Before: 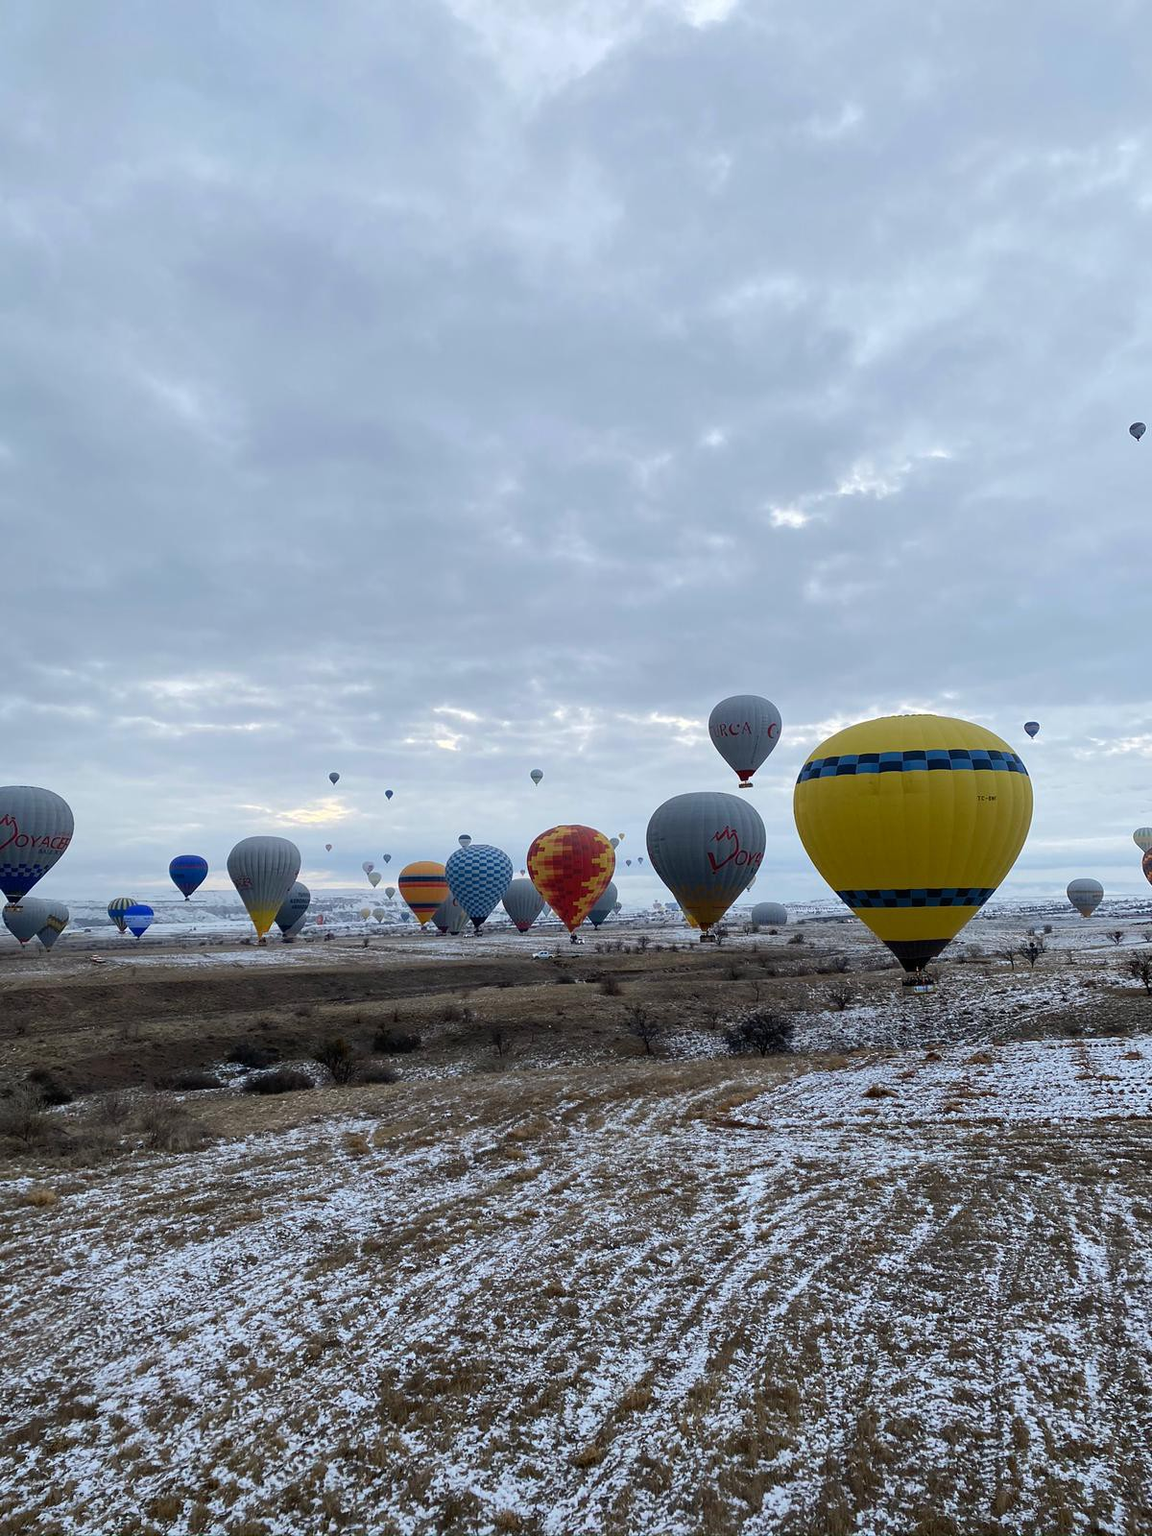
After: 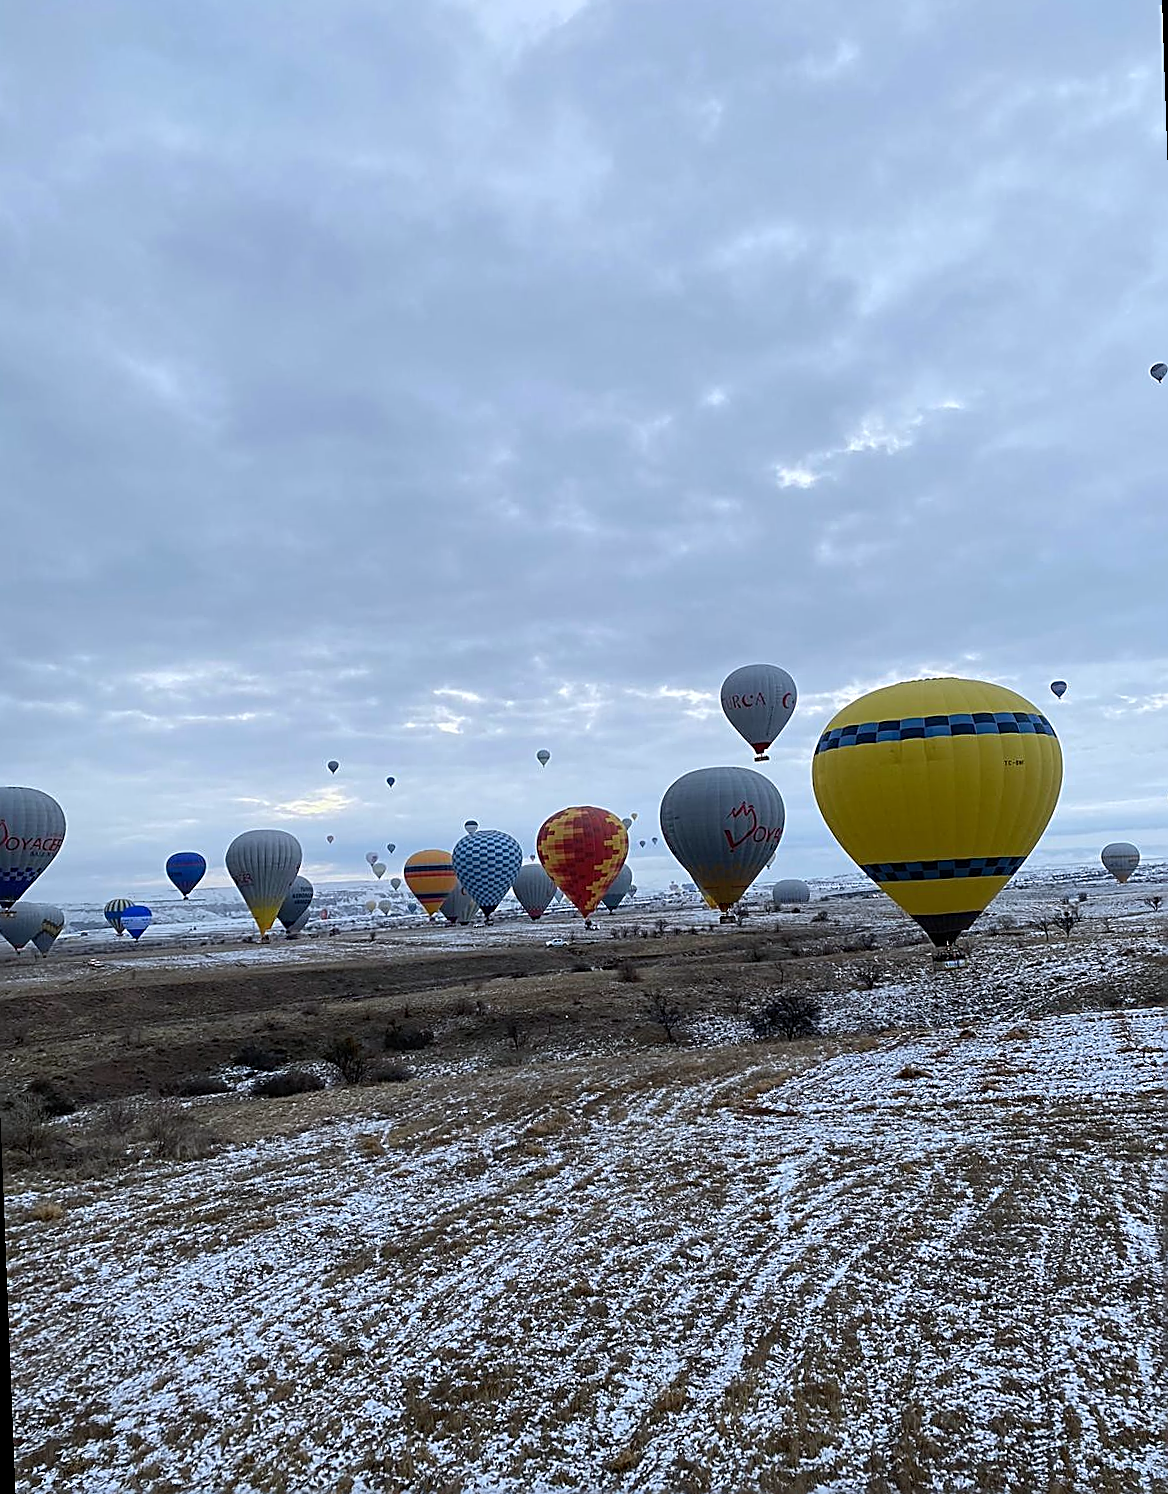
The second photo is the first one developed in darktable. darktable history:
sharpen: amount 1
white balance: red 0.967, blue 1.049
rotate and perspective: rotation -2.12°, lens shift (vertical) 0.009, lens shift (horizontal) -0.008, automatic cropping original format, crop left 0.036, crop right 0.964, crop top 0.05, crop bottom 0.959
